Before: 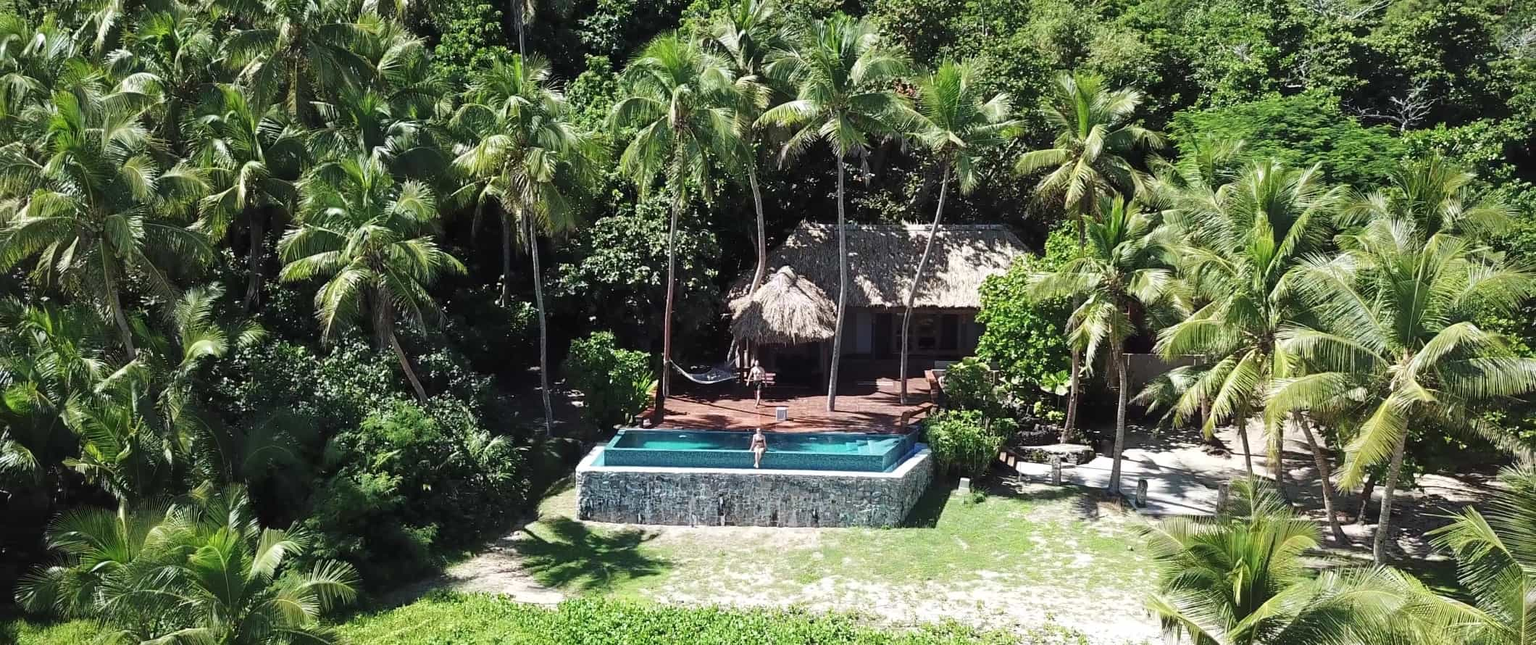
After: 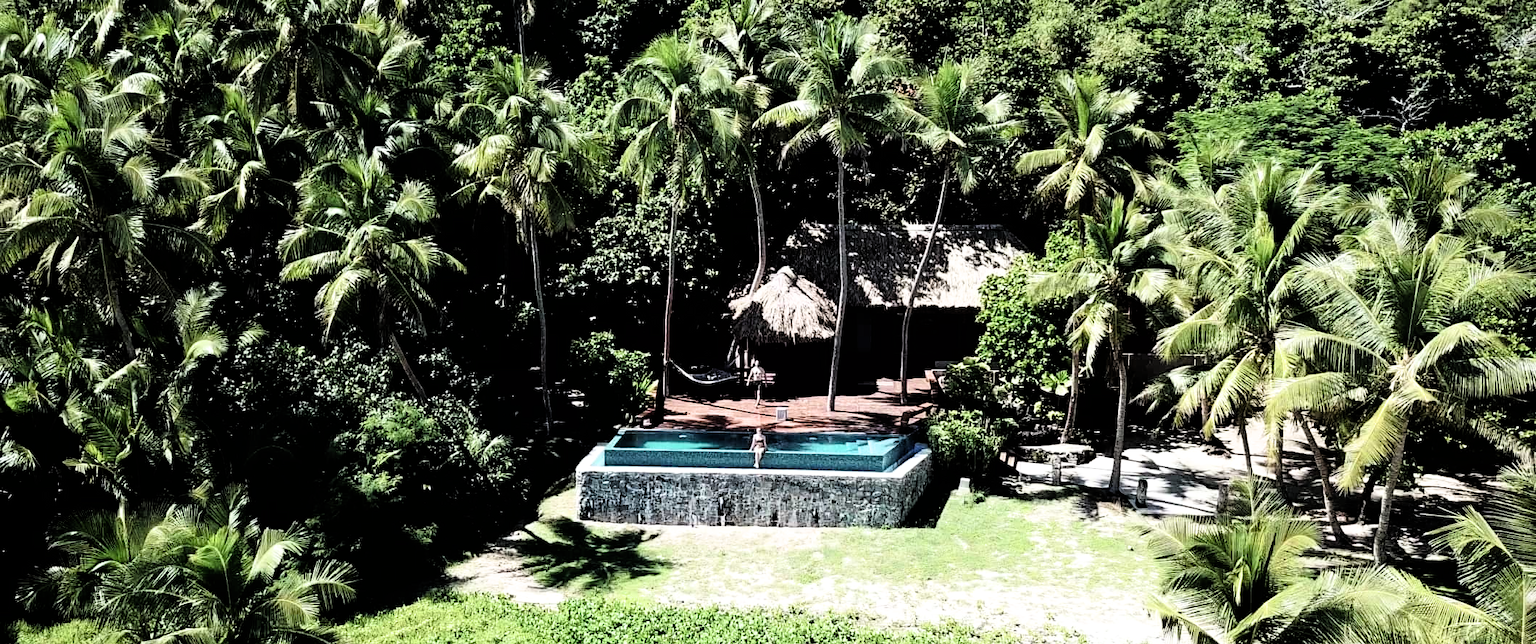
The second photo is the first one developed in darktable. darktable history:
filmic rgb: black relative exposure -3.77 EV, white relative exposure 2.37 EV, dynamic range scaling -49.98%, hardness 3.44, latitude 30.67%, contrast 1.815
